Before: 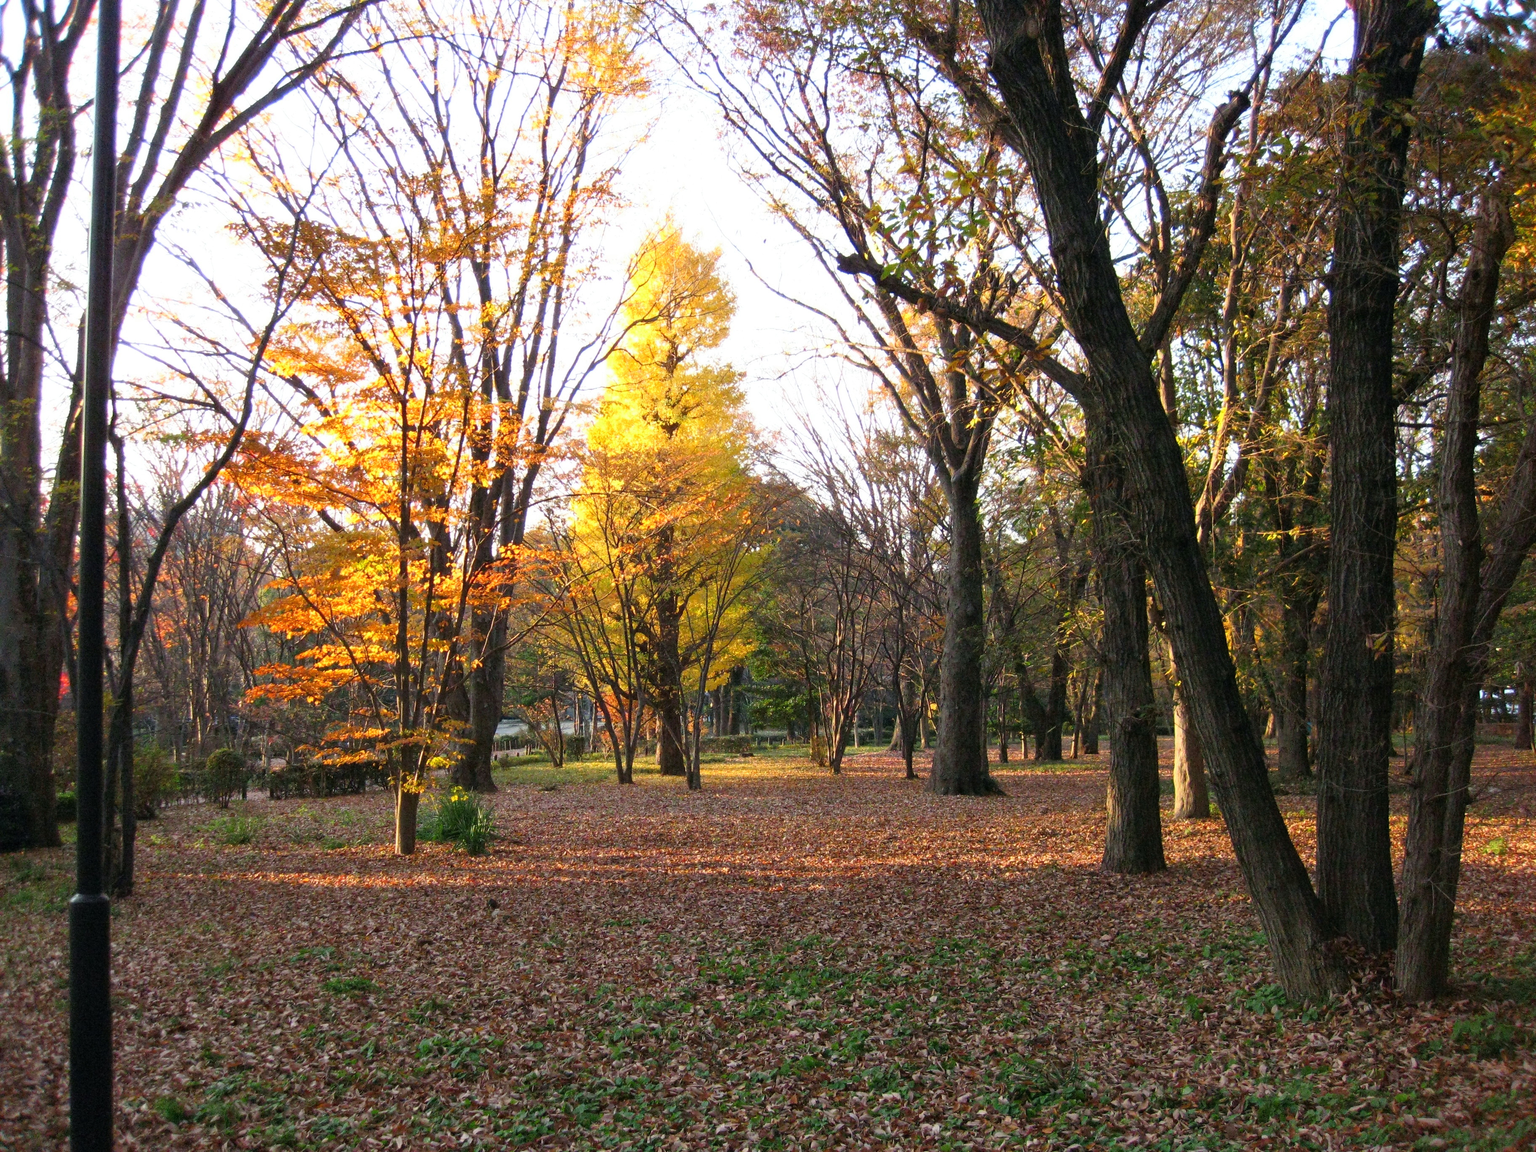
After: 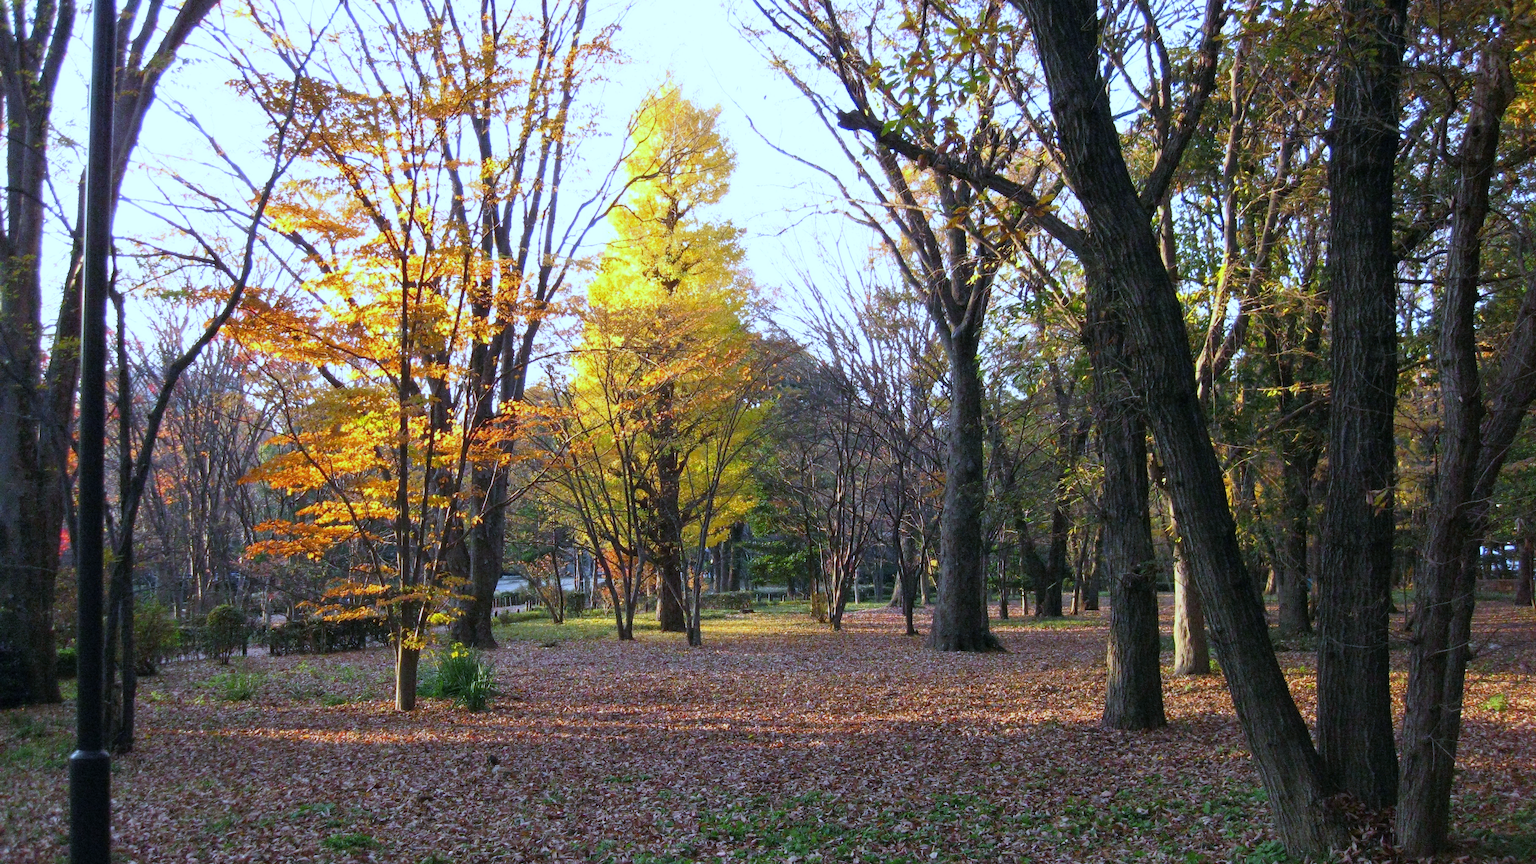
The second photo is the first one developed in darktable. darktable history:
crop and rotate: top 12.5%, bottom 12.5%
white balance: red 0.871, blue 1.249
